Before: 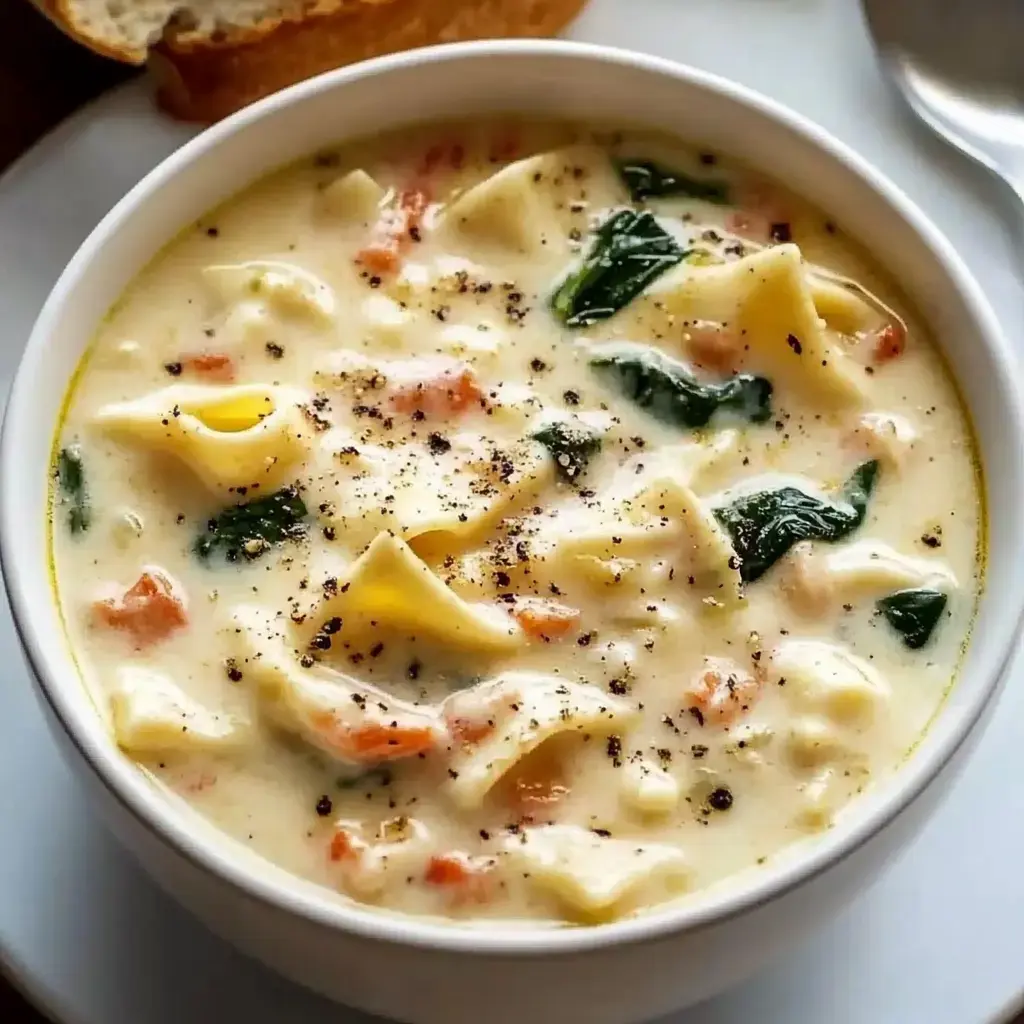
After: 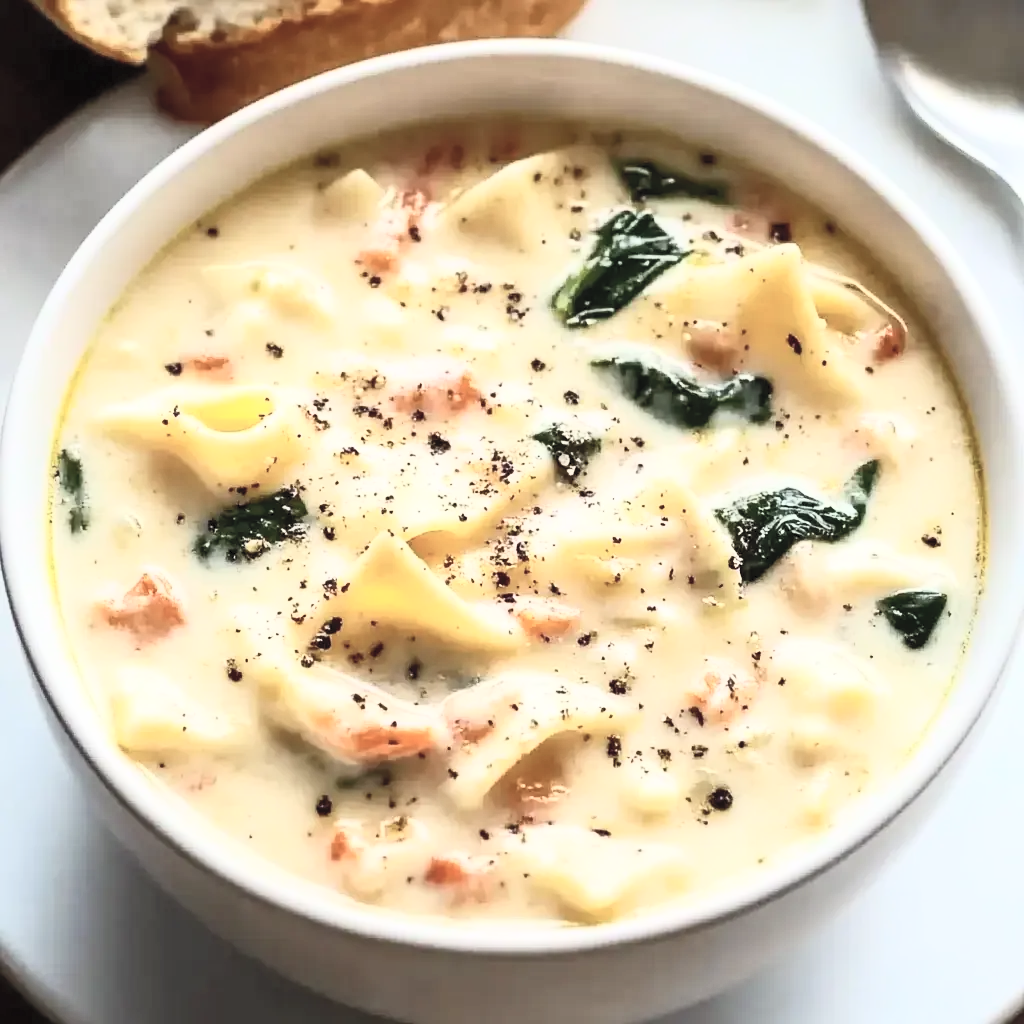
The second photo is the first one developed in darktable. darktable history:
contrast brightness saturation: contrast 0.432, brightness 0.56, saturation -0.208
